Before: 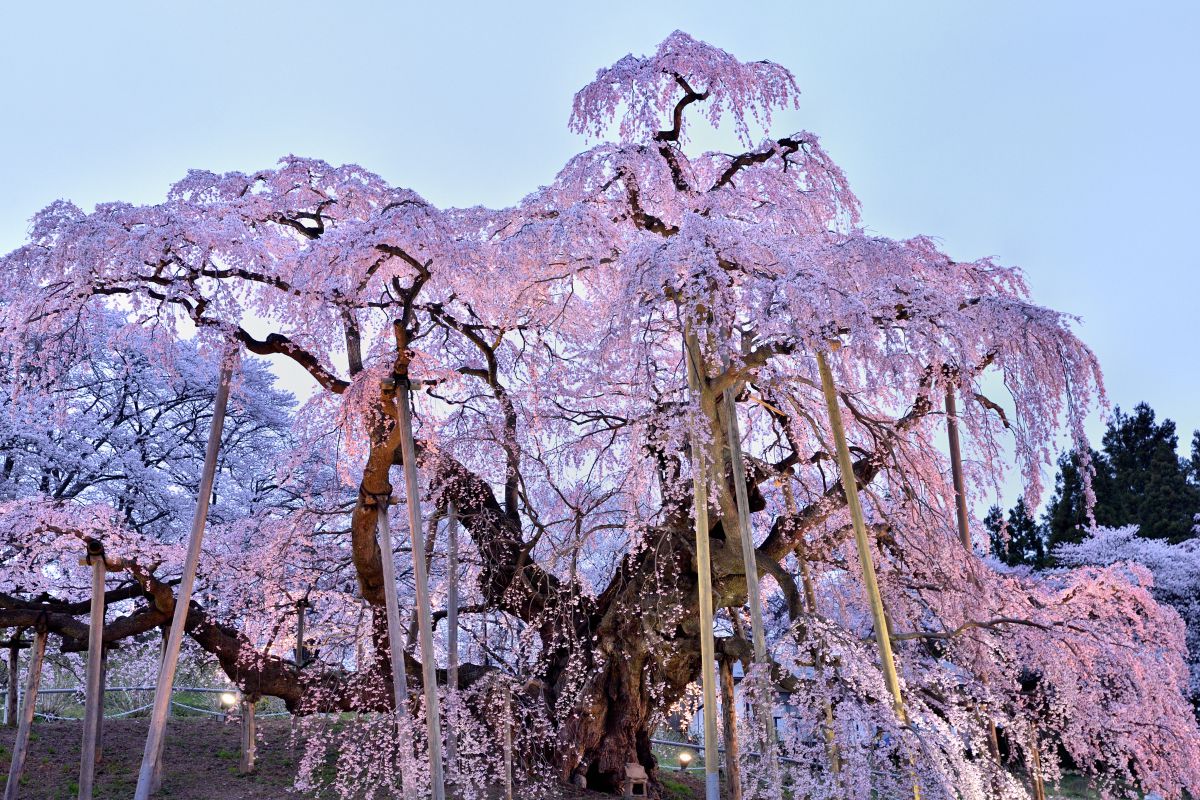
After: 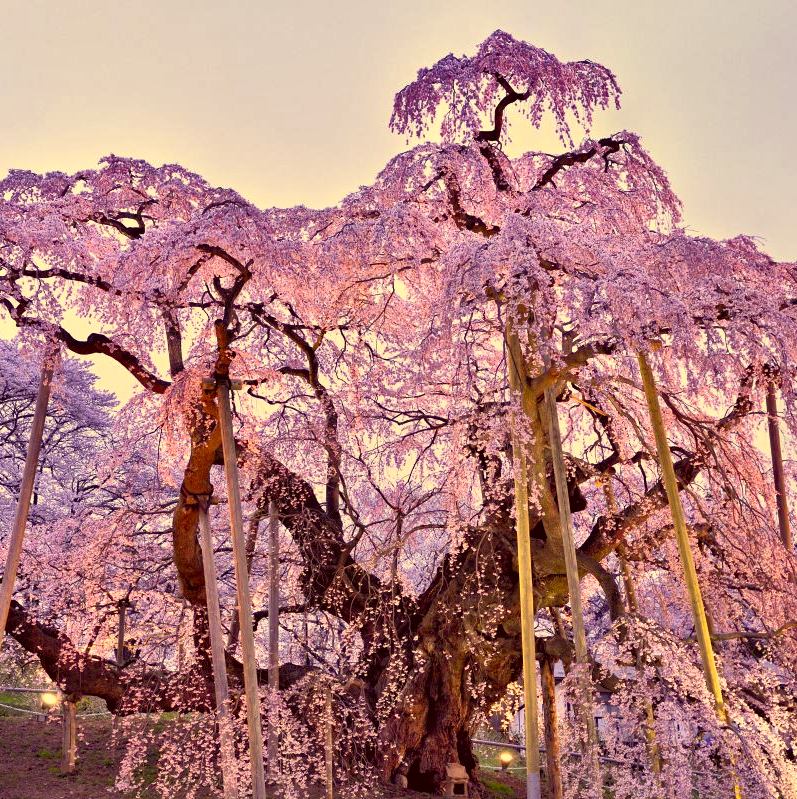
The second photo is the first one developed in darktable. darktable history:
color correction: highlights a* 9.92, highlights b* 38.54, shadows a* 14.01, shadows b* 3.14
crop and rotate: left 14.942%, right 18.581%
tone curve: curves: ch0 [(0, 0) (0.003, 0.013) (0.011, 0.02) (0.025, 0.037) (0.044, 0.068) (0.069, 0.108) (0.1, 0.138) (0.136, 0.168) (0.177, 0.203) (0.224, 0.241) (0.277, 0.281) (0.335, 0.328) (0.399, 0.382) (0.468, 0.448) (0.543, 0.519) (0.623, 0.603) (0.709, 0.705) (0.801, 0.808) (0.898, 0.903) (1, 1)], color space Lab, independent channels
shadows and highlights: shadows 43.77, white point adjustment -1.29, soften with gaussian
exposure: exposure 0.203 EV, compensate highlight preservation false
haze removal: compatibility mode true, adaptive false
